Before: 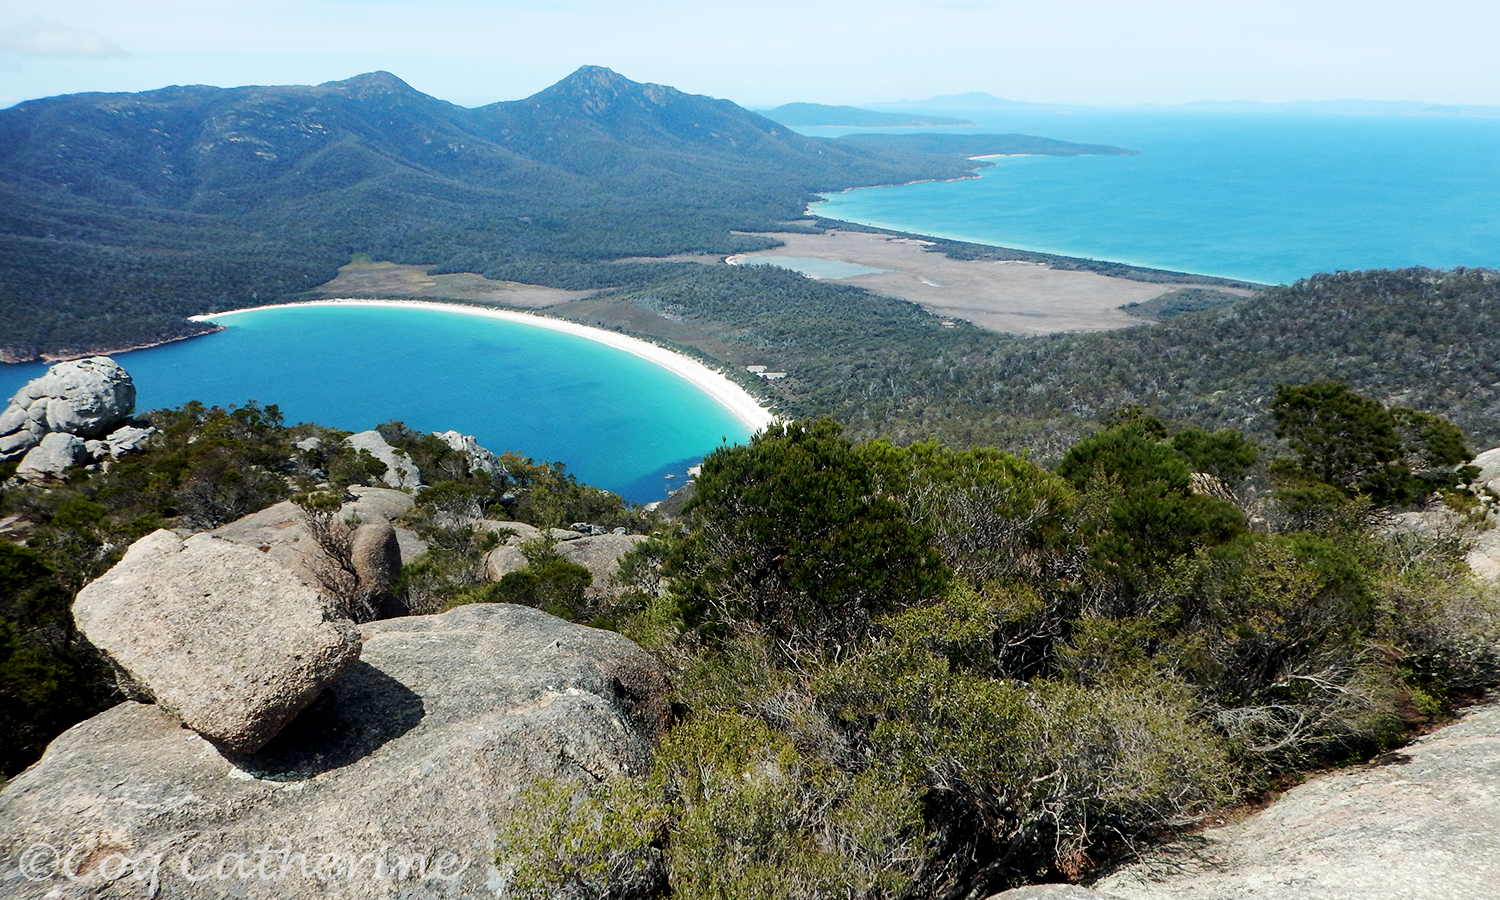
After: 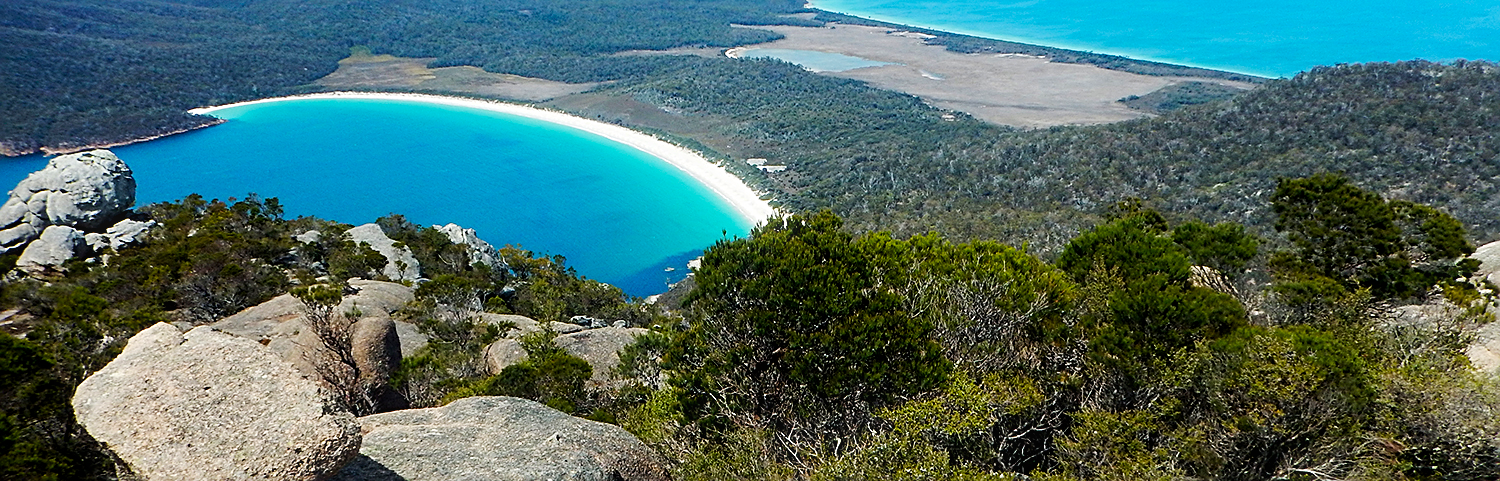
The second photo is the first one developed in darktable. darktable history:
crop and rotate: top 23.043%, bottom 23.437%
color balance rgb: perceptual saturation grading › global saturation 20%, global vibrance 20%
sharpen: amount 0.55
bloom: size 3%, threshold 100%, strength 0%
